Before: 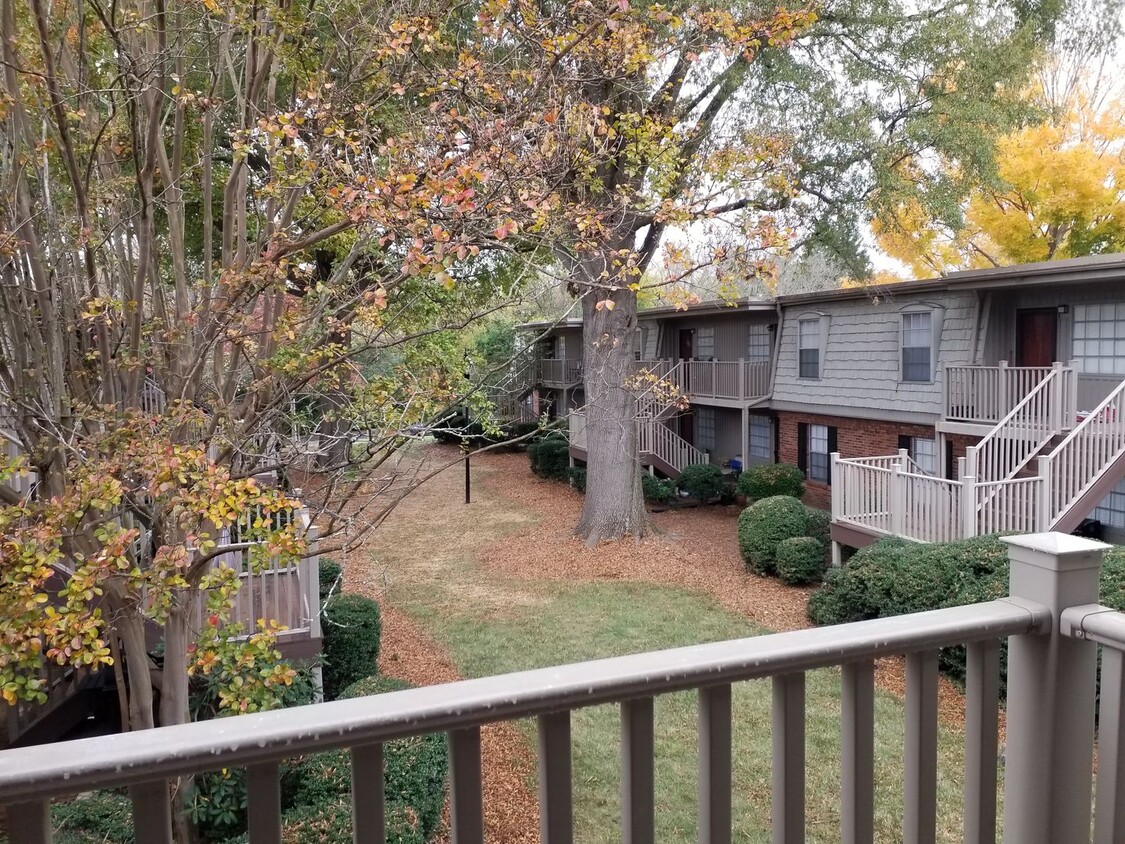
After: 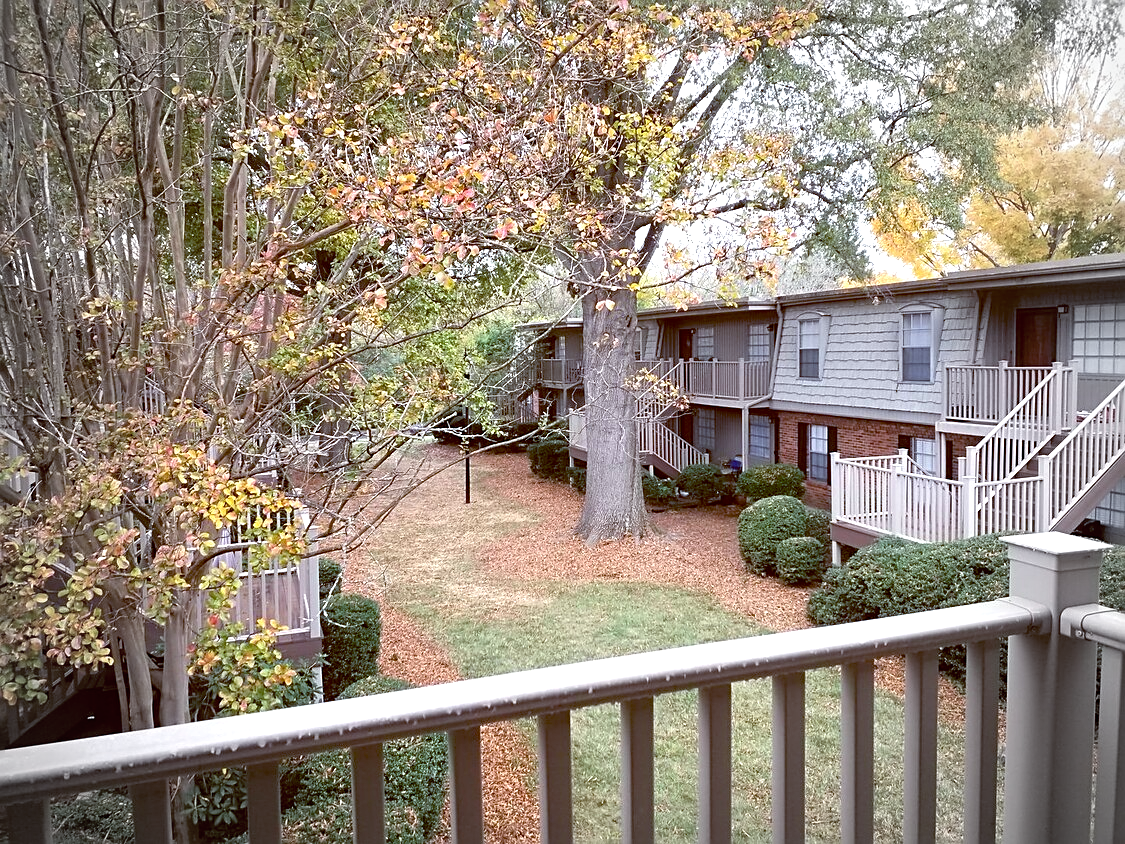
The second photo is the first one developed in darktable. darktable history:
vignetting: fall-off start 67.15%, brightness -0.442, saturation -0.691, width/height ratio 1.011, unbound false
exposure: black level correction 0, exposure 0.7 EV, compensate exposure bias true, compensate highlight preservation false
color balance: lift [1, 1.015, 1.004, 0.985], gamma [1, 0.958, 0.971, 1.042], gain [1, 0.956, 0.977, 1.044]
sharpen: on, module defaults
